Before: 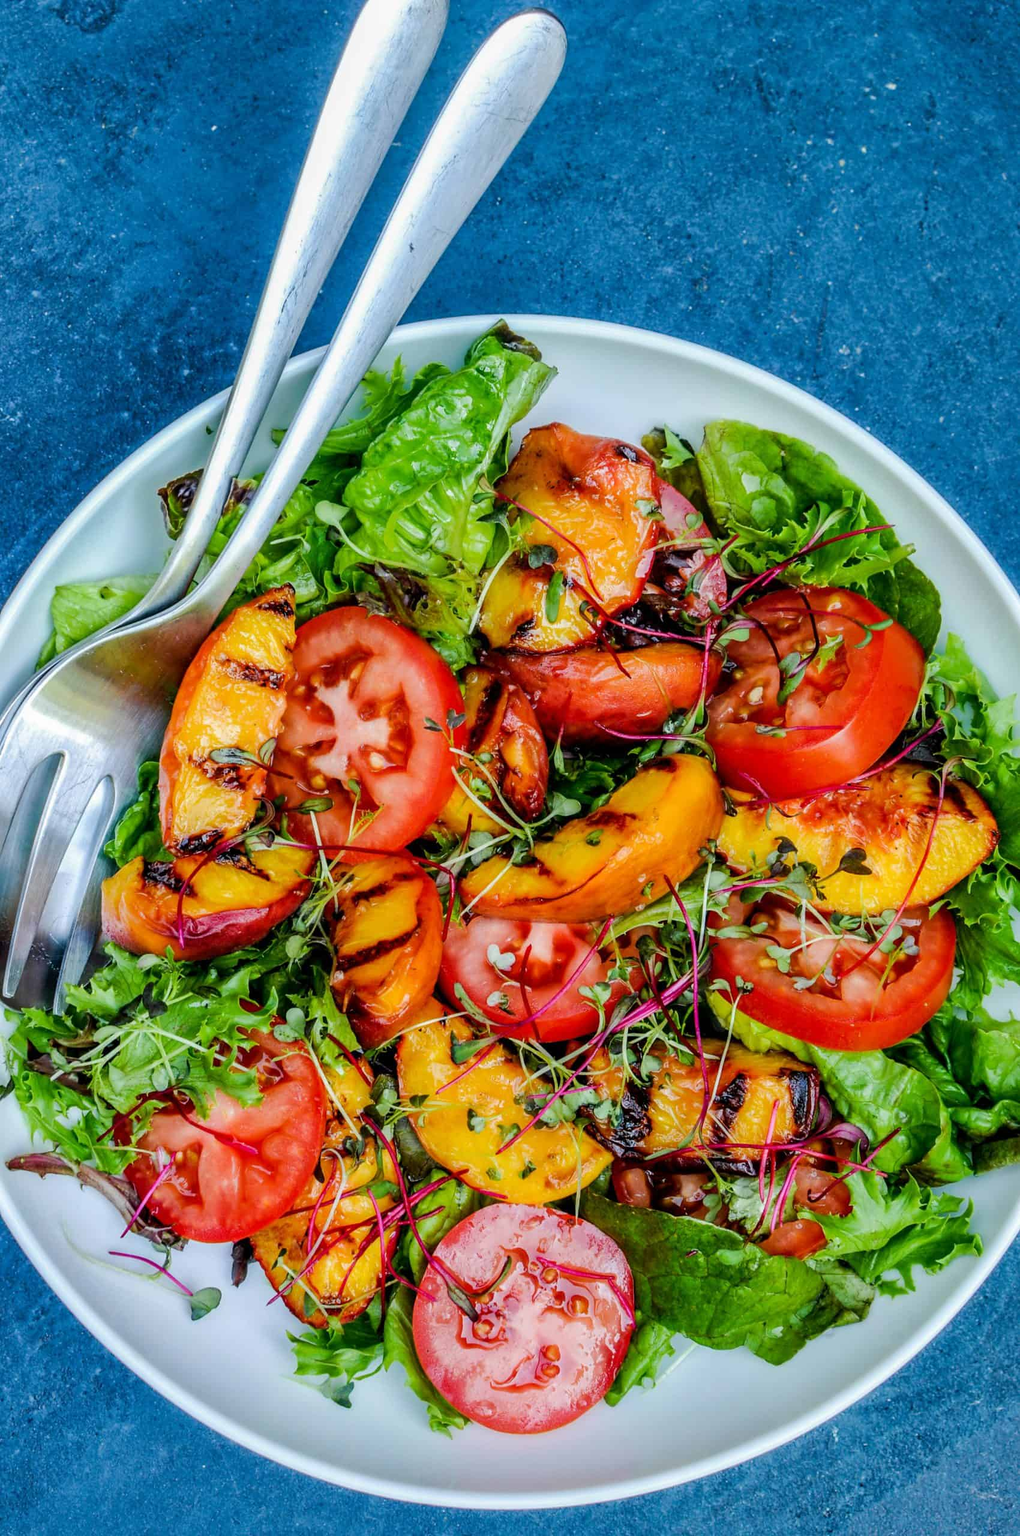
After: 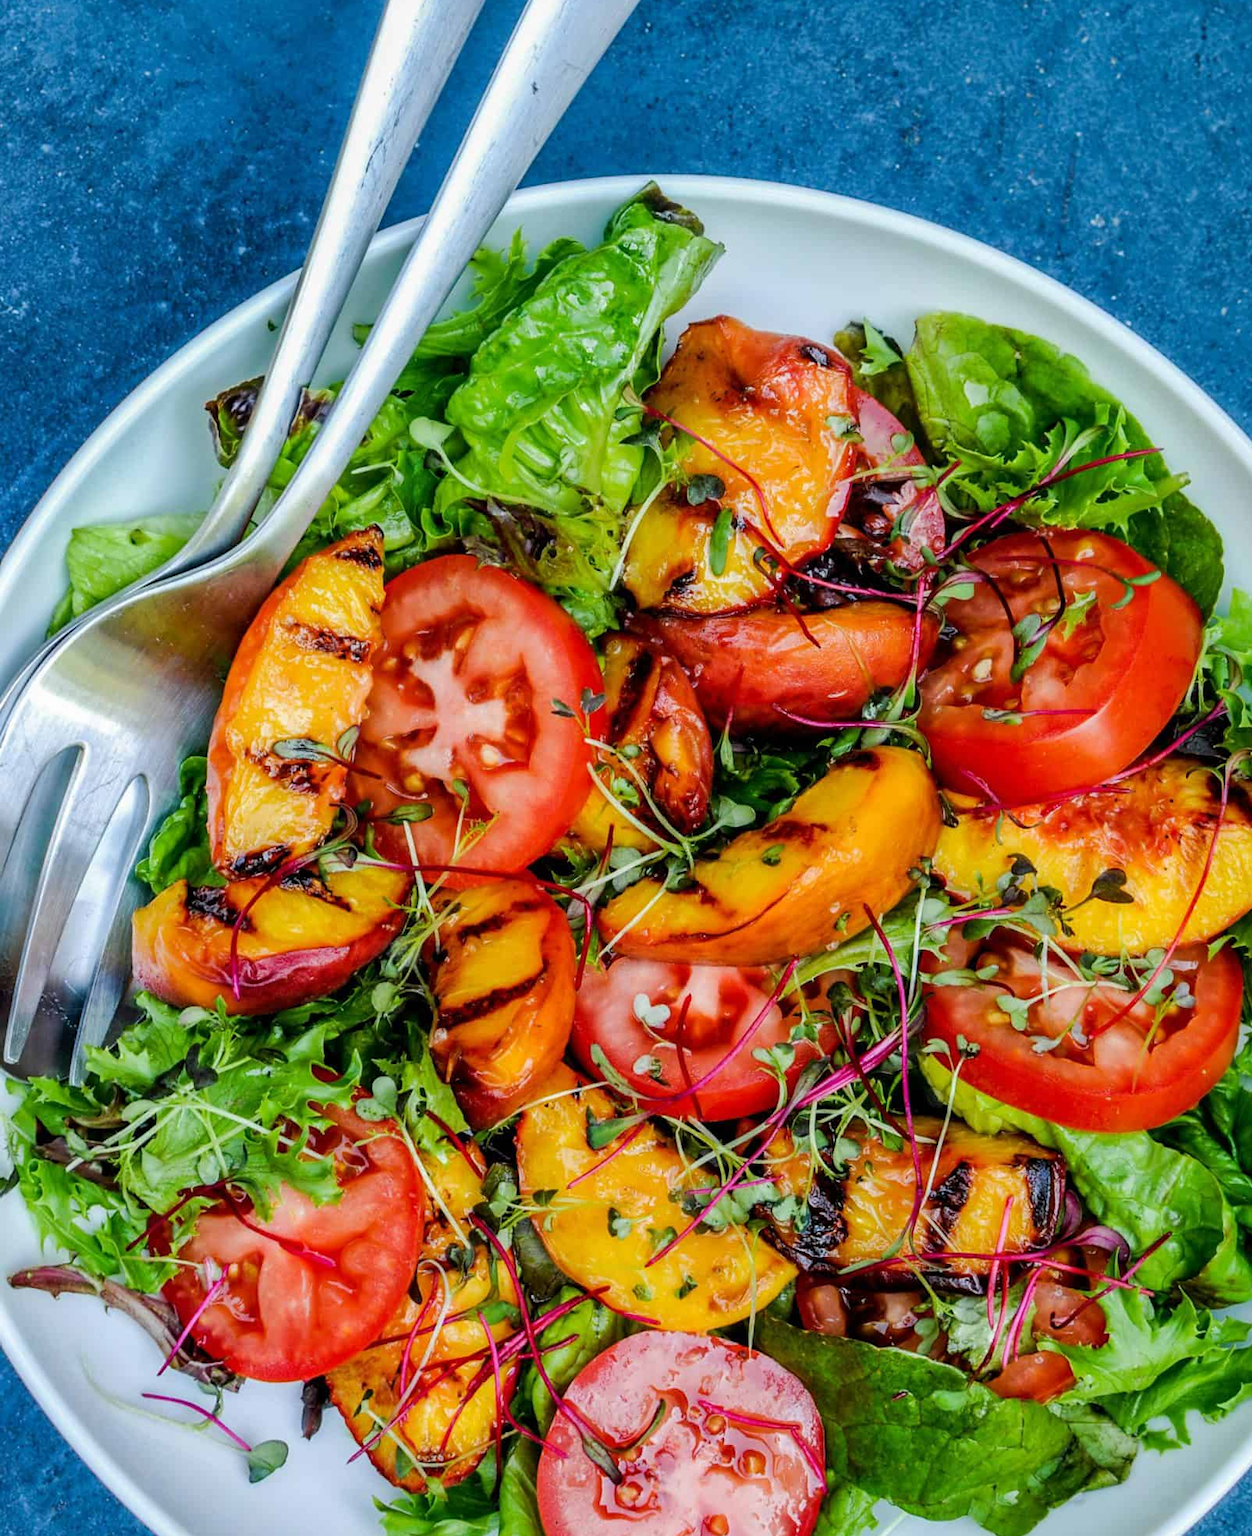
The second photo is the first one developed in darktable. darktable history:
crop and rotate: angle 0.029°, top 11.706%, right 5.44%, bottom 11.297%
